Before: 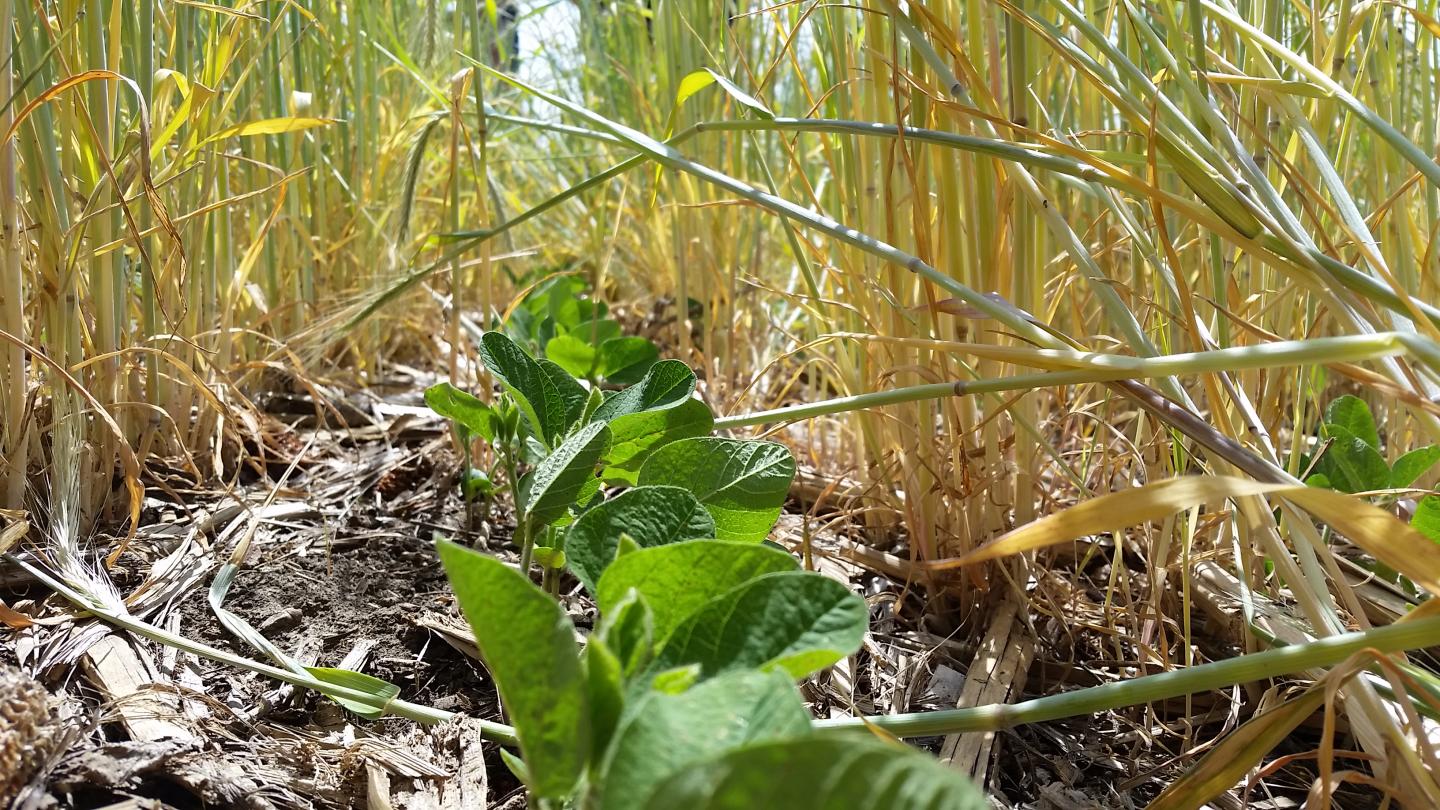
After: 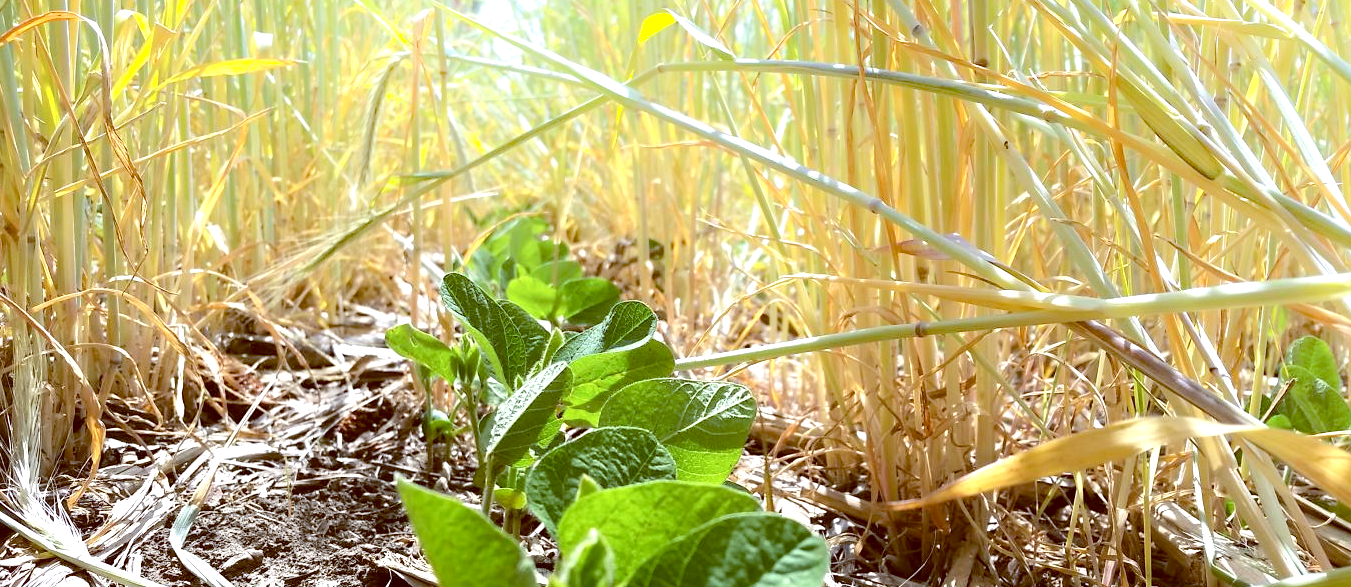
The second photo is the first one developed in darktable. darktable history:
exposure: black level correction 0, exposure 0.7 EV, compensate exposure bias true, compensate highlight preservation false
crop: left 2.737%, top 7.287%, right 3.421%, bottom 20.179%
shadows and highlights: highlights 70.7, soften with gaussian
color balance: lift [1, 1.015, 1.004, 0.985], gamma [1, 0.958, 0.971, 1.042], gain [1, 0.956, 0.977, 1.044]
